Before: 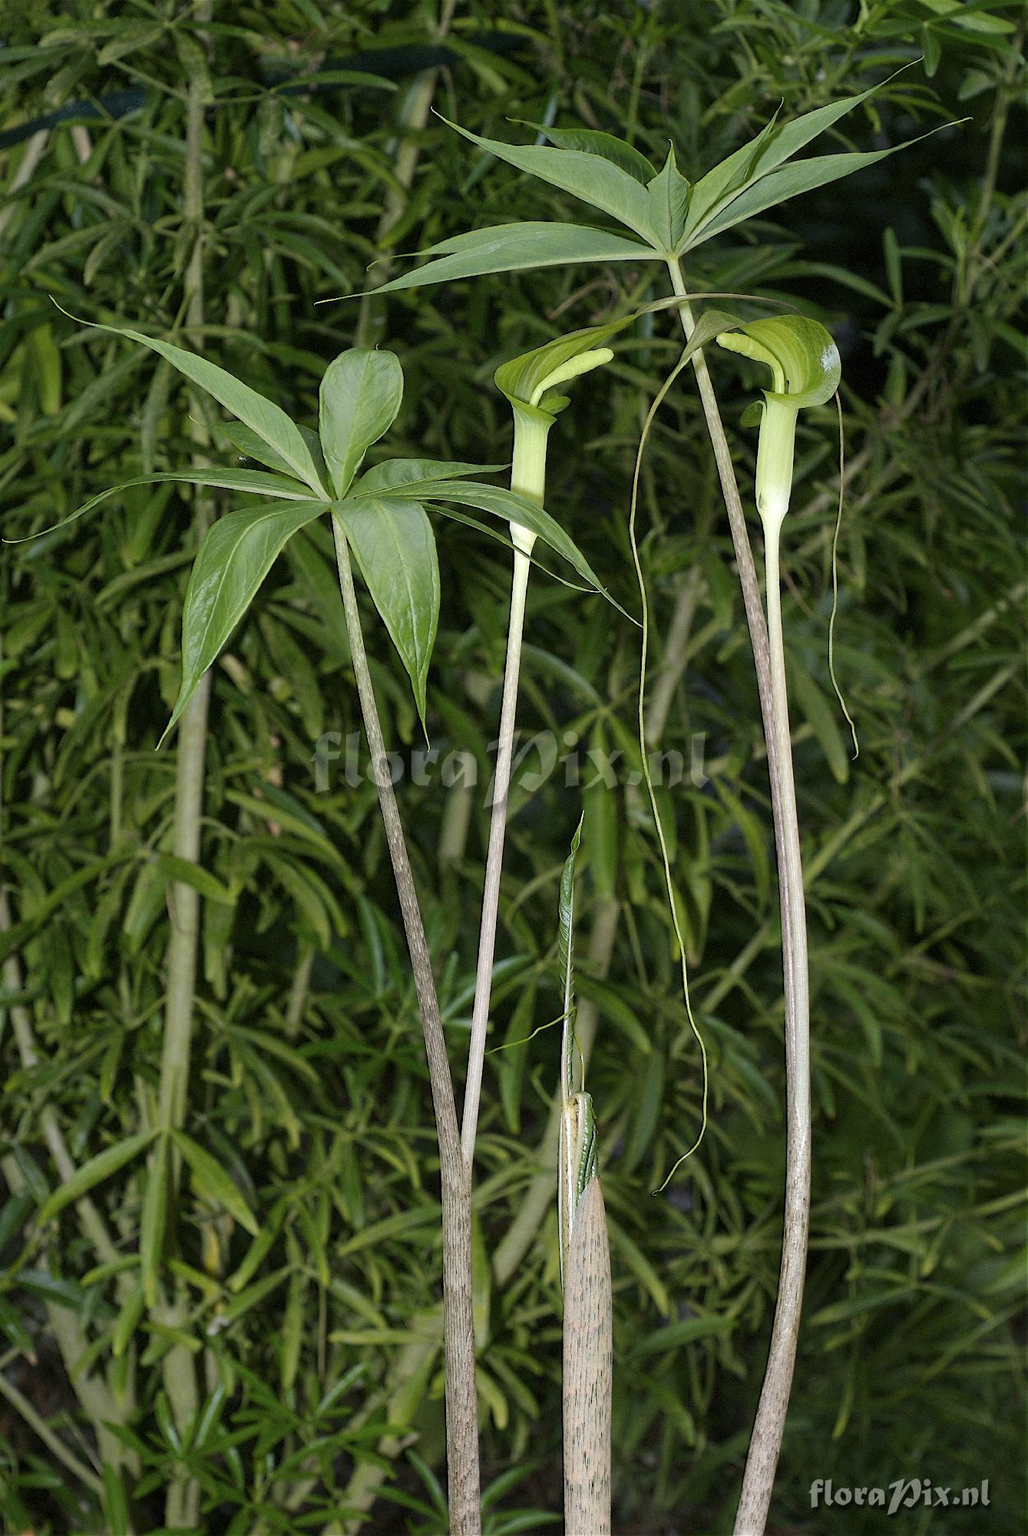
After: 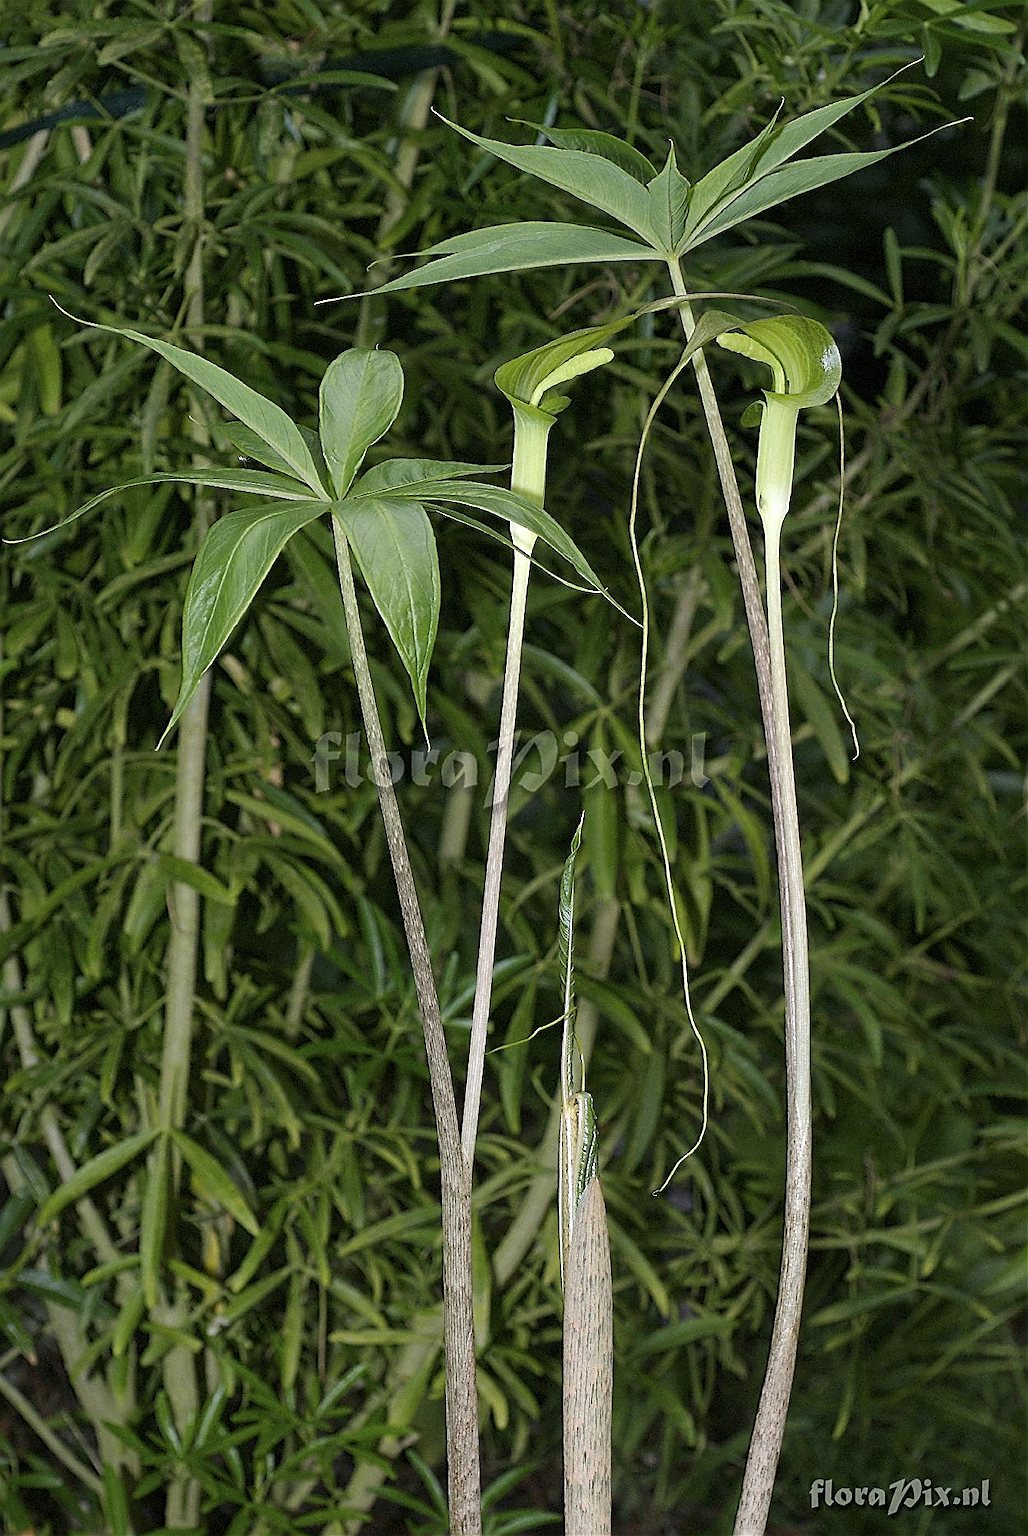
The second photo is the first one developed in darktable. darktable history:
color balance: output saturation 98.5%
sharpen: amount 0.901
